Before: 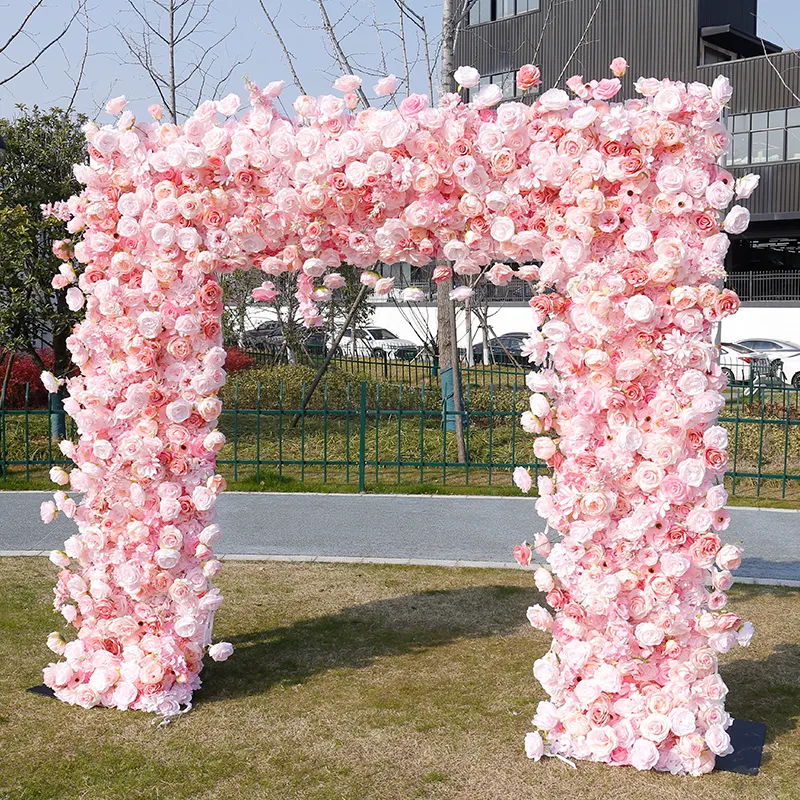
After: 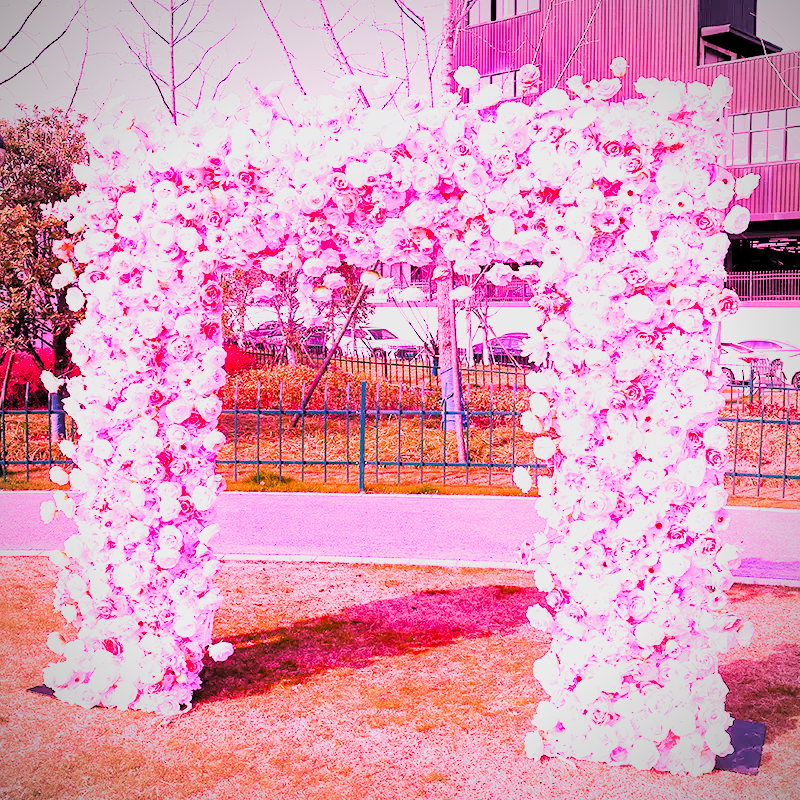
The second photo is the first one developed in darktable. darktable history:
raw chromatic aberrations: on, module defaults
color balance rgb: perceptual saturation grading › global saturation 25%, perceptual brilliance grading › mid-tones 10%, perceptual brilliance grading › shadows 15%, global vibrance 20%
filmic rgb: black relative exposure -7.65 EV, white relative exposure 4.56 EV, hardness 3.61
highlight reconstruction: method reconstruct color, iterations 1, diameter of reconstruction 64 px
hot pixels: on, module defaults
lens correction: scale 1.01, crop 1, focal 85, aperture 2.8, distance 10.02, camera "Canon EOS RP", lens "Canon RF 85mm F2 MACRO IS STM"
raw denoise: x [[0, 0.25, 0.5, 0.75, 1] ×4]
tone equalizer "mask blending: all purposes": on, module defaults
white balance: red 2.129, blue 1.575
local contrast: highlights 100%, shadows 100%, detail 120%, midtone range 0.2
contrast brightness saturation: contrast 0.2, brightness 0.16, saturation 0.22
exposure: black level correction -0.002, exposure 0.54 EV, compensate highlight preservation false
filmic: grey point source 18, black point source -8.65, white point source 2.45, grey point target 18, white point target 100, output power 2.2, latitude stops 2, contrast 1.5, saturation 100, global saturation 100
haze removal: strength 0.29, distance 0.25, compatibility mode true, adaptive false
vibrance: on, module defaults
vignetting: fall-off radius 60.92%
